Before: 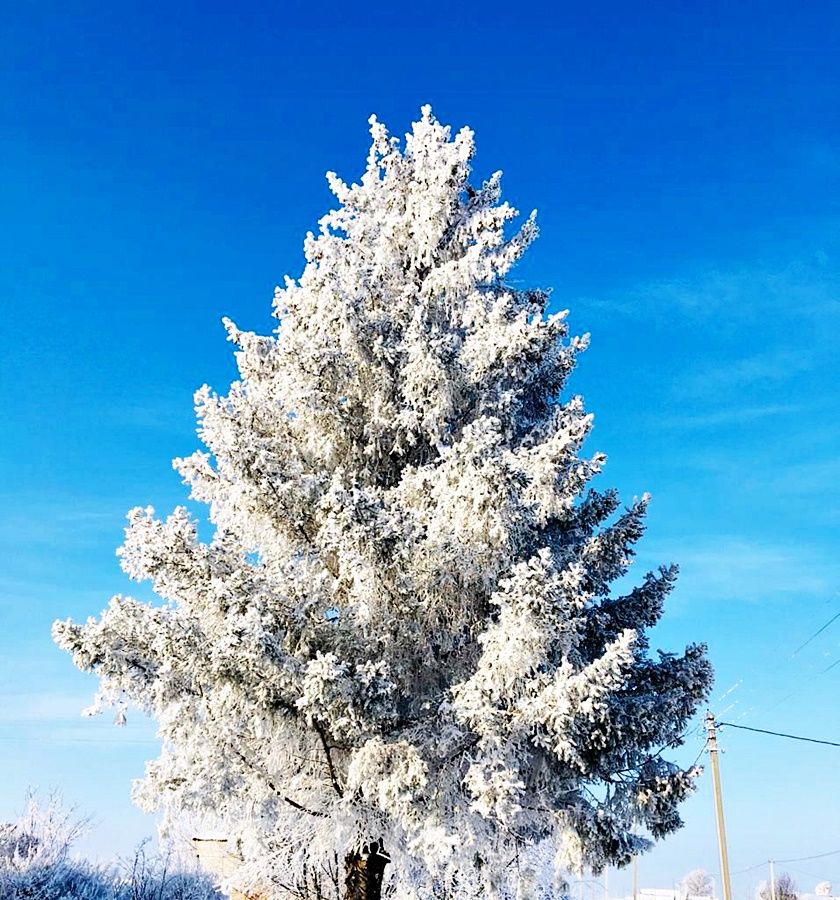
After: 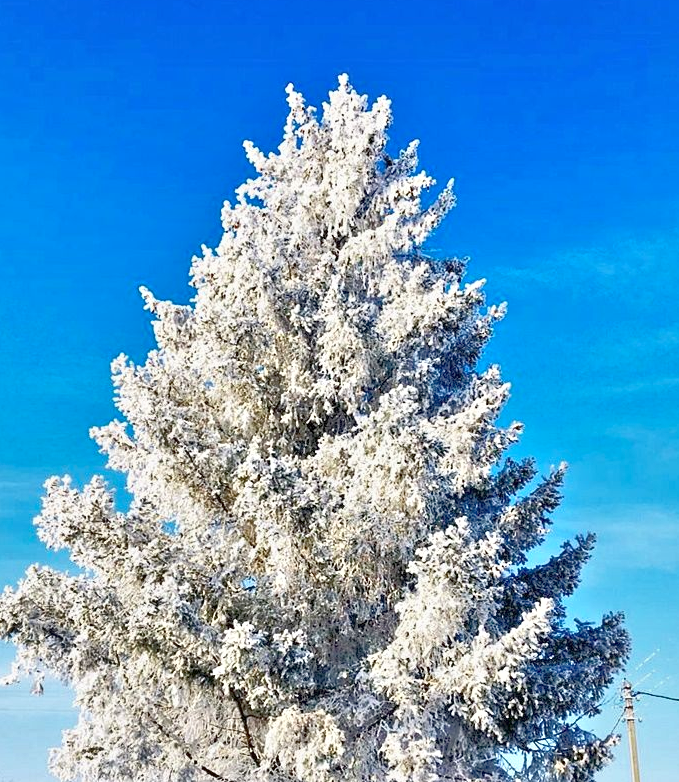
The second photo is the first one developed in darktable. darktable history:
shadows and highlights: low approximation 0.01, soften with gaussian
white balance: emerald 1
crop: left 9.929%, top 3.475%, right 9.188%, bottom 9.529%
tone equalizer: -8 EV 2 EV, -7 EV 2 EV, -6 EV 2 EV, -5 EV 2 EV, -4 EV 2 EV, -3 EV 1.5 EV, -2 EV 1 EV, -1 EV 0.5 EV
